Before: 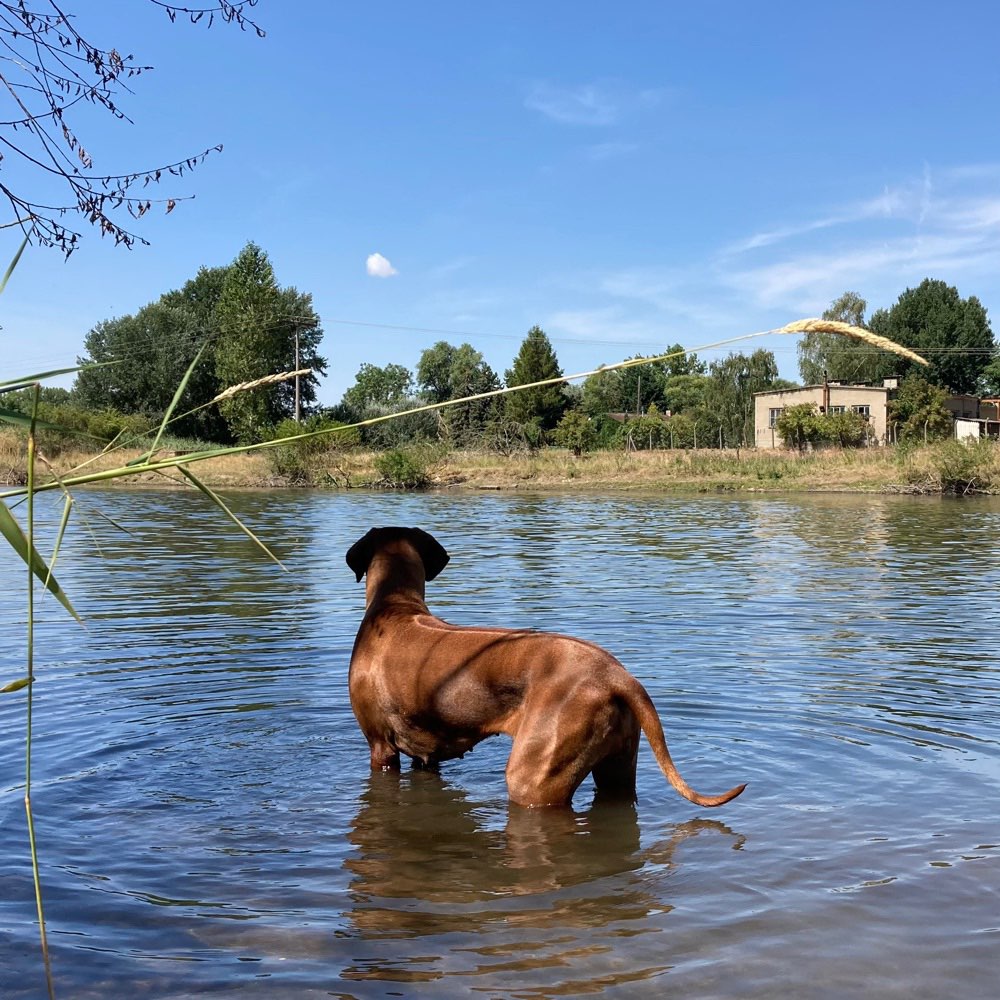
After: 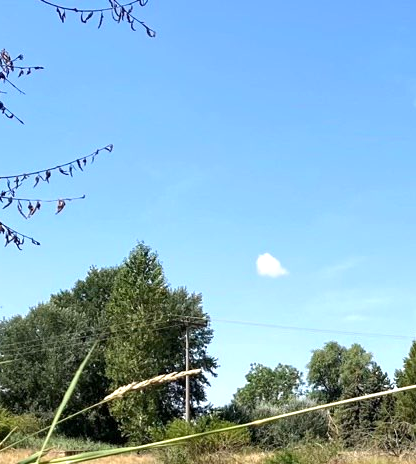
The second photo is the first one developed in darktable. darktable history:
crop and rotate: left 11.042%, top 0.1%, right 47.337%, bottom 53.474%
exposure: black level correction 0.001, exposure 0.498 EV, compensate highlight preservation false
